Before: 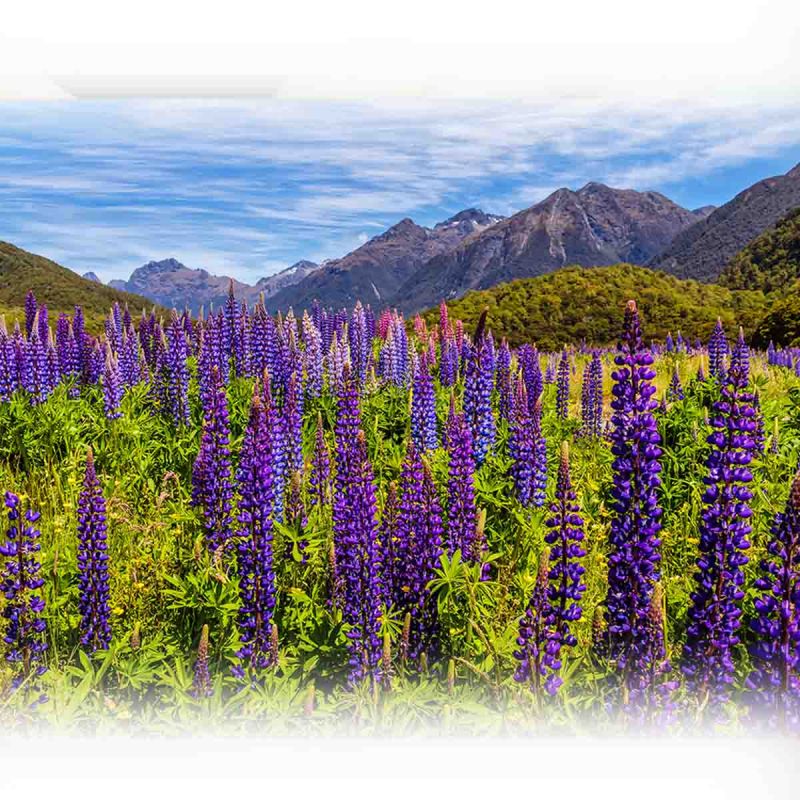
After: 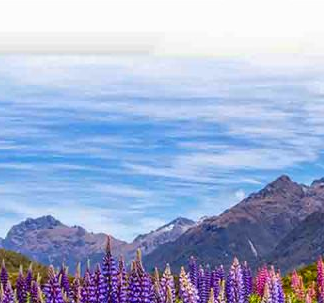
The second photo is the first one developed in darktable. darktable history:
color balance: output saturation 110%
crop: left 15.452%, top 5.459%, right 43.956%, bottom 56.62%
